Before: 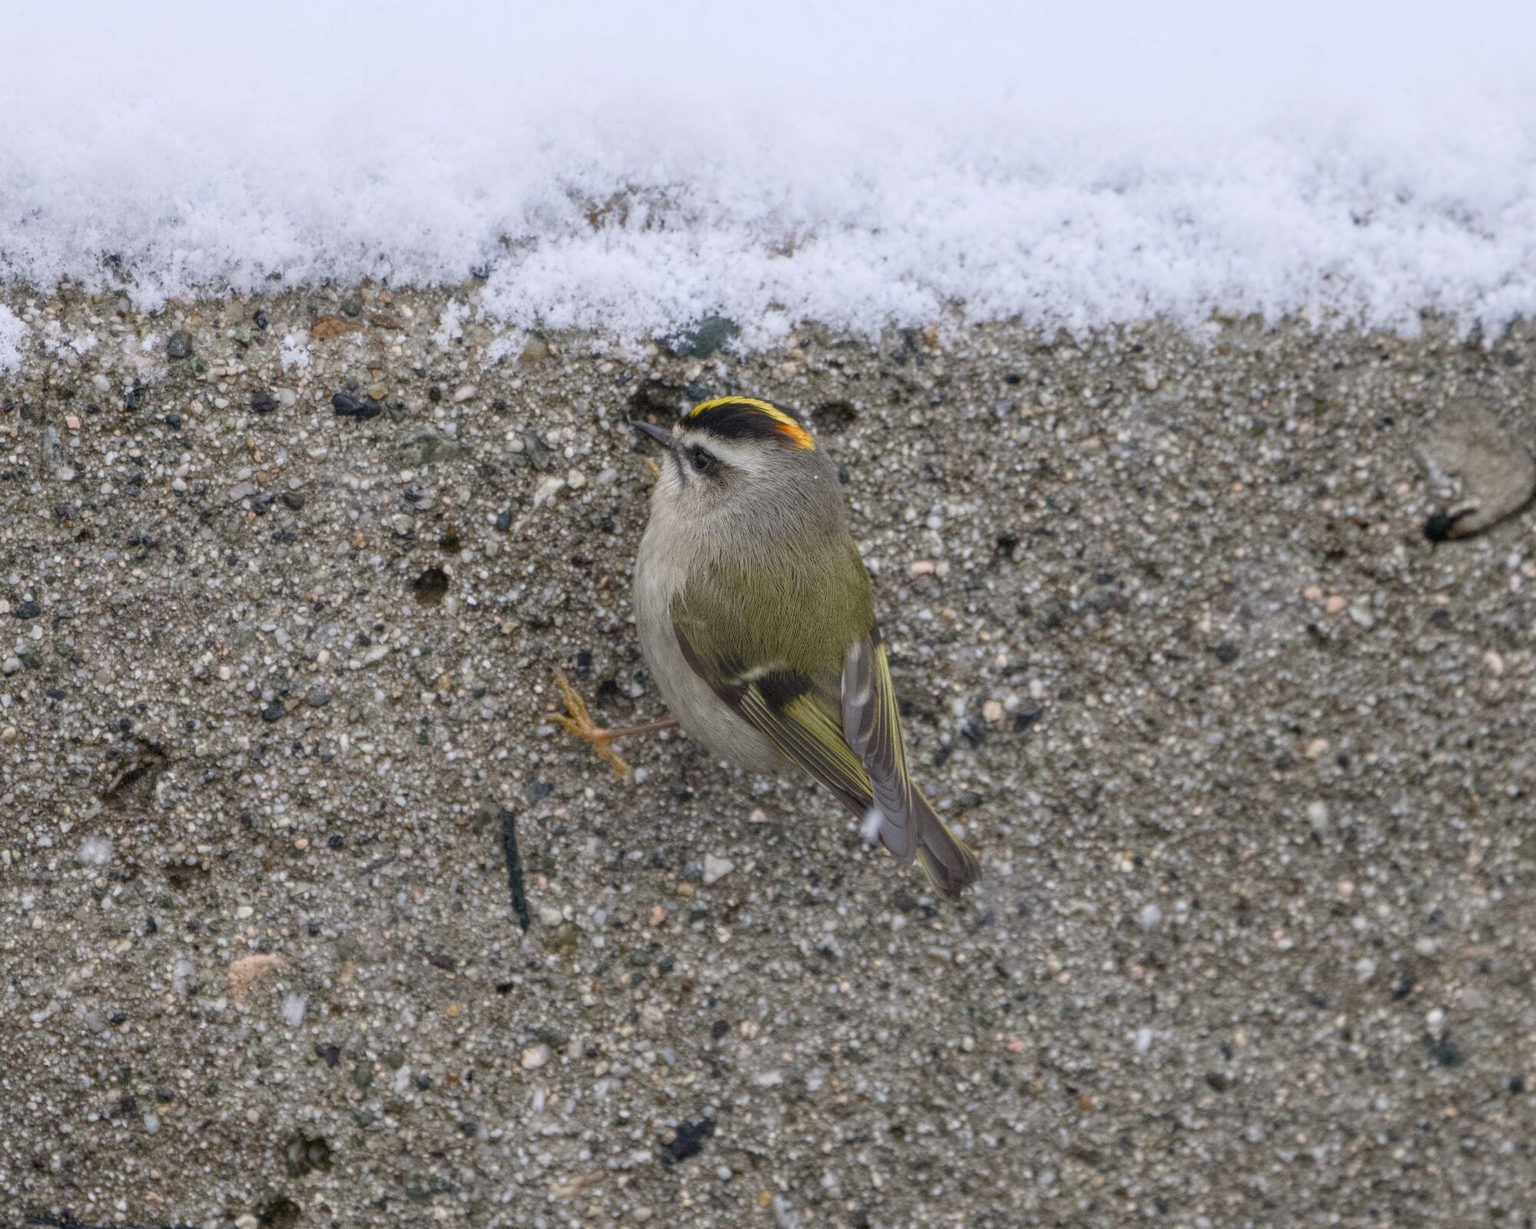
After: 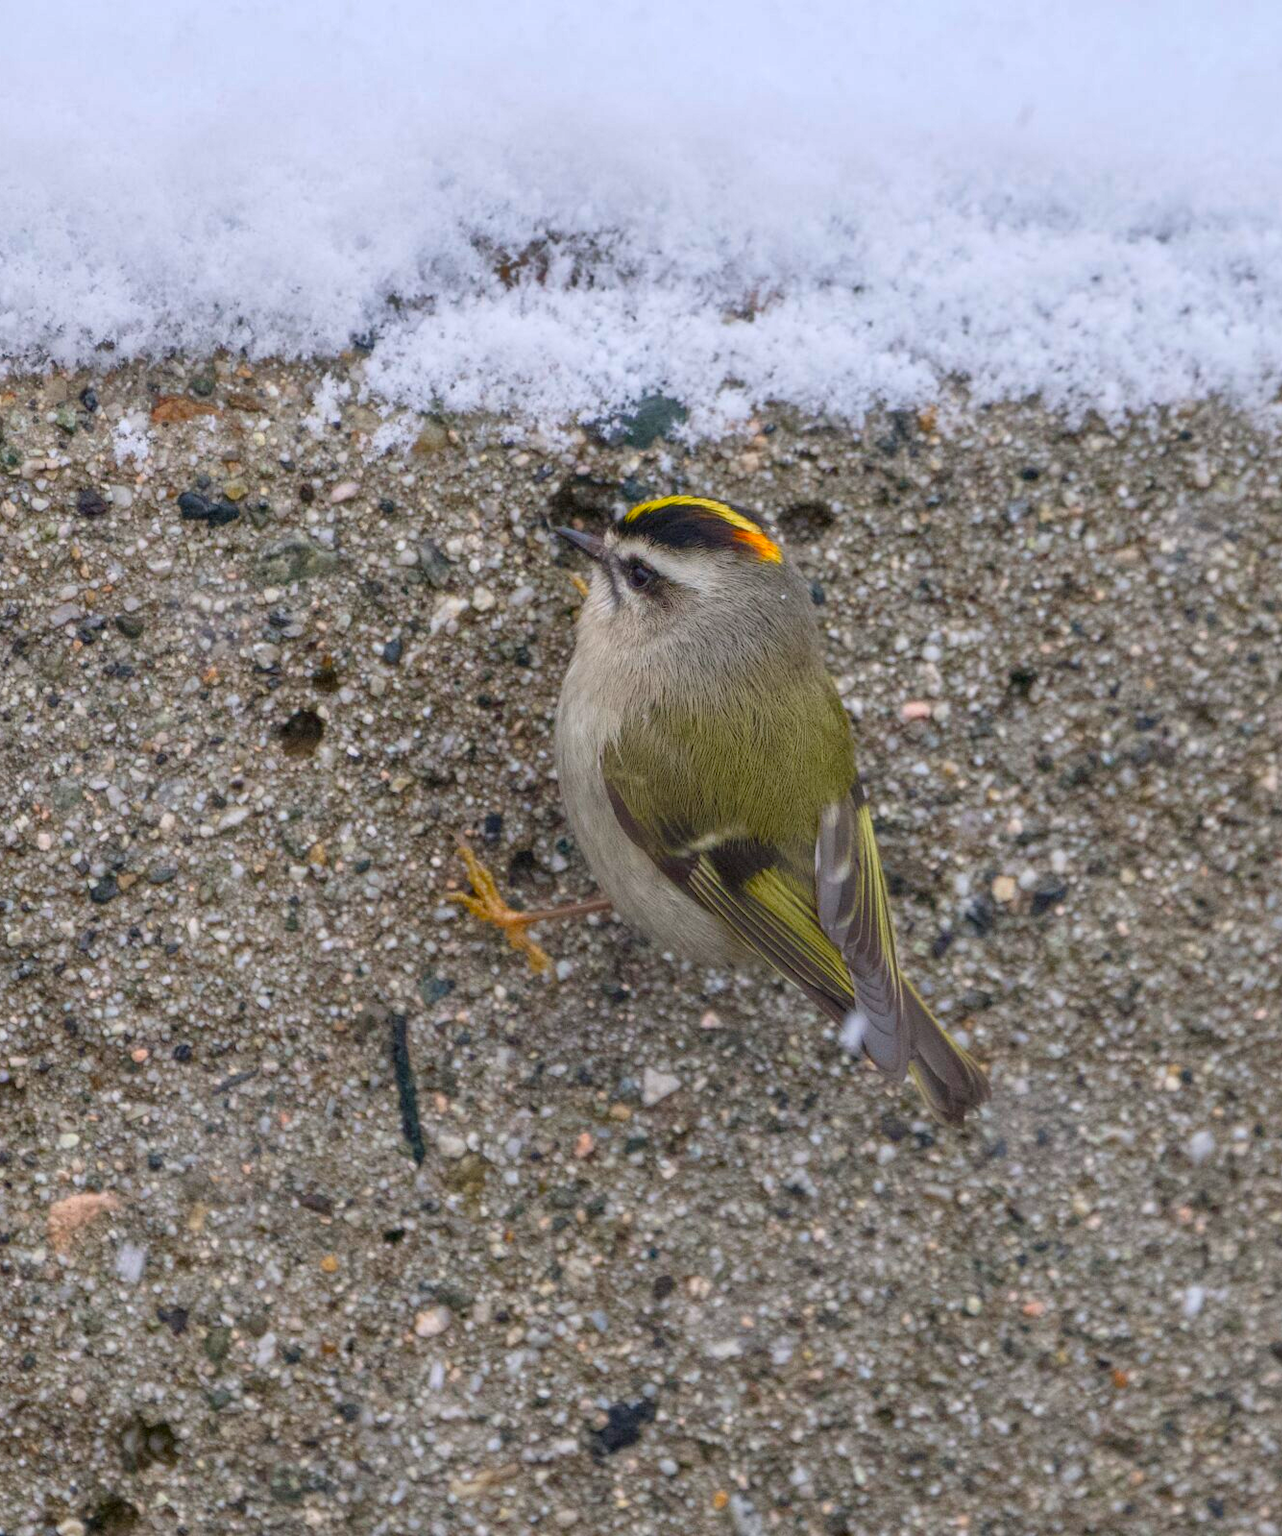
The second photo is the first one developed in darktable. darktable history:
crop and rotate: left 12.397%, right 20.806%
shadows and highlights: shadows 13.33, white point adjustment 1.16, soften with gaussian
contrast brightness saturation: saturation -0.053
color correction: highlights b* 0.006, saturation 1.37
